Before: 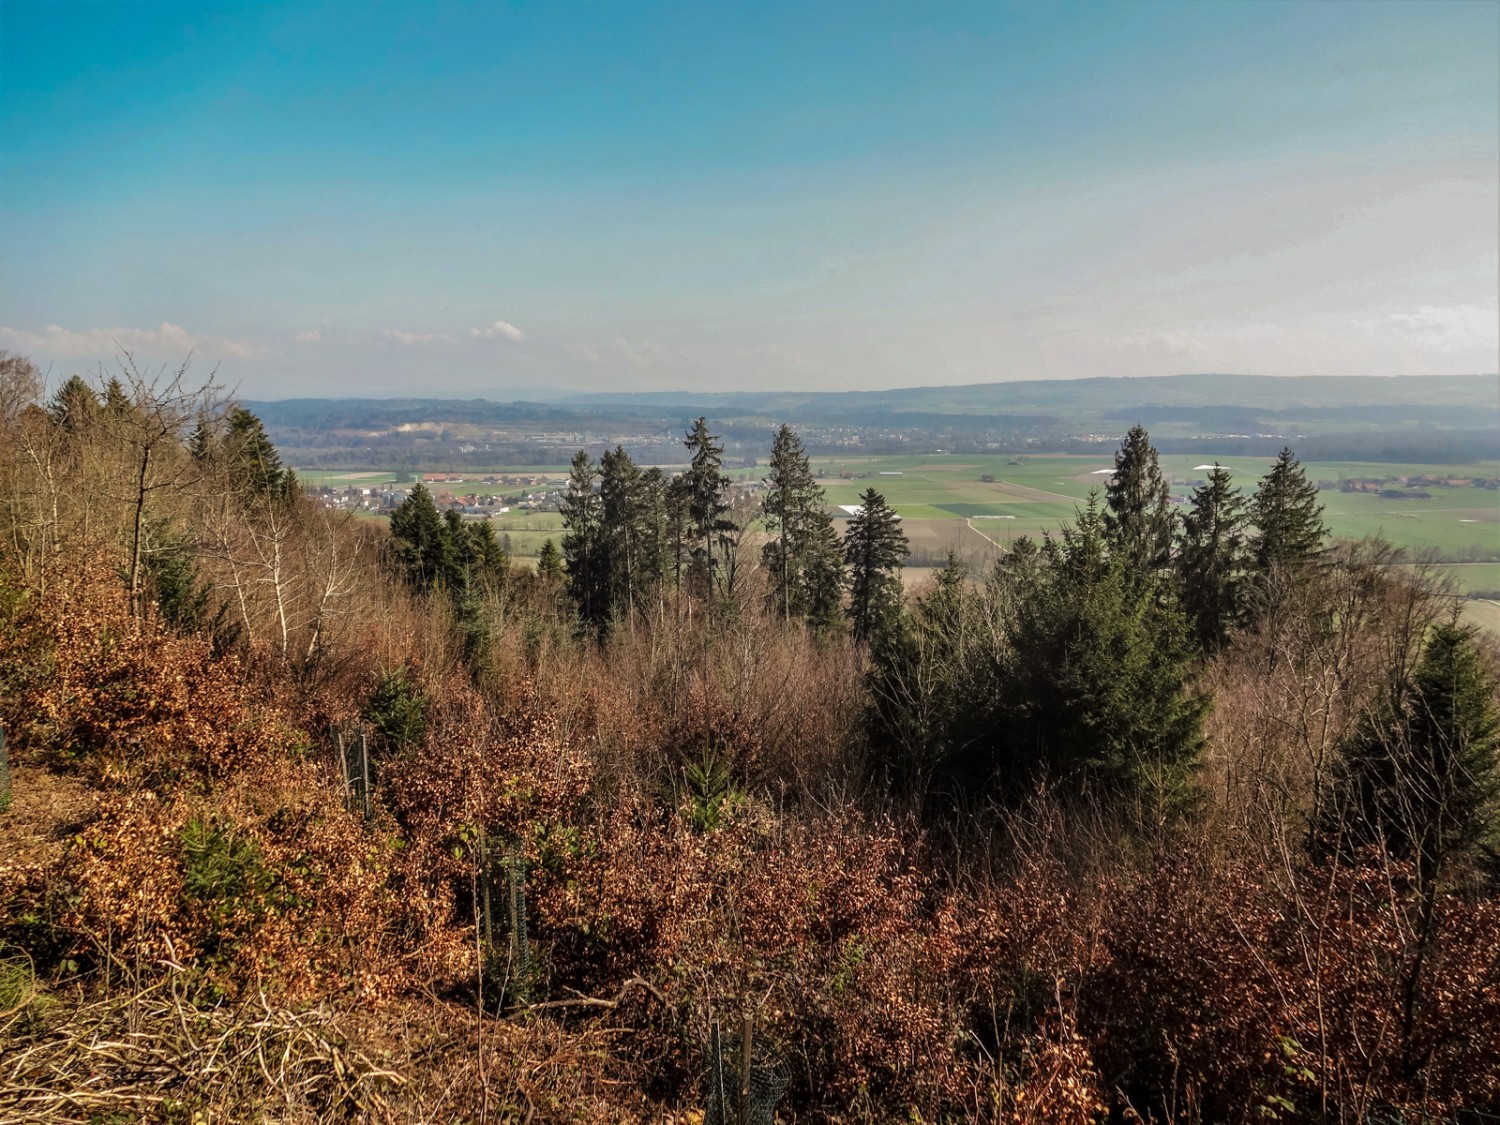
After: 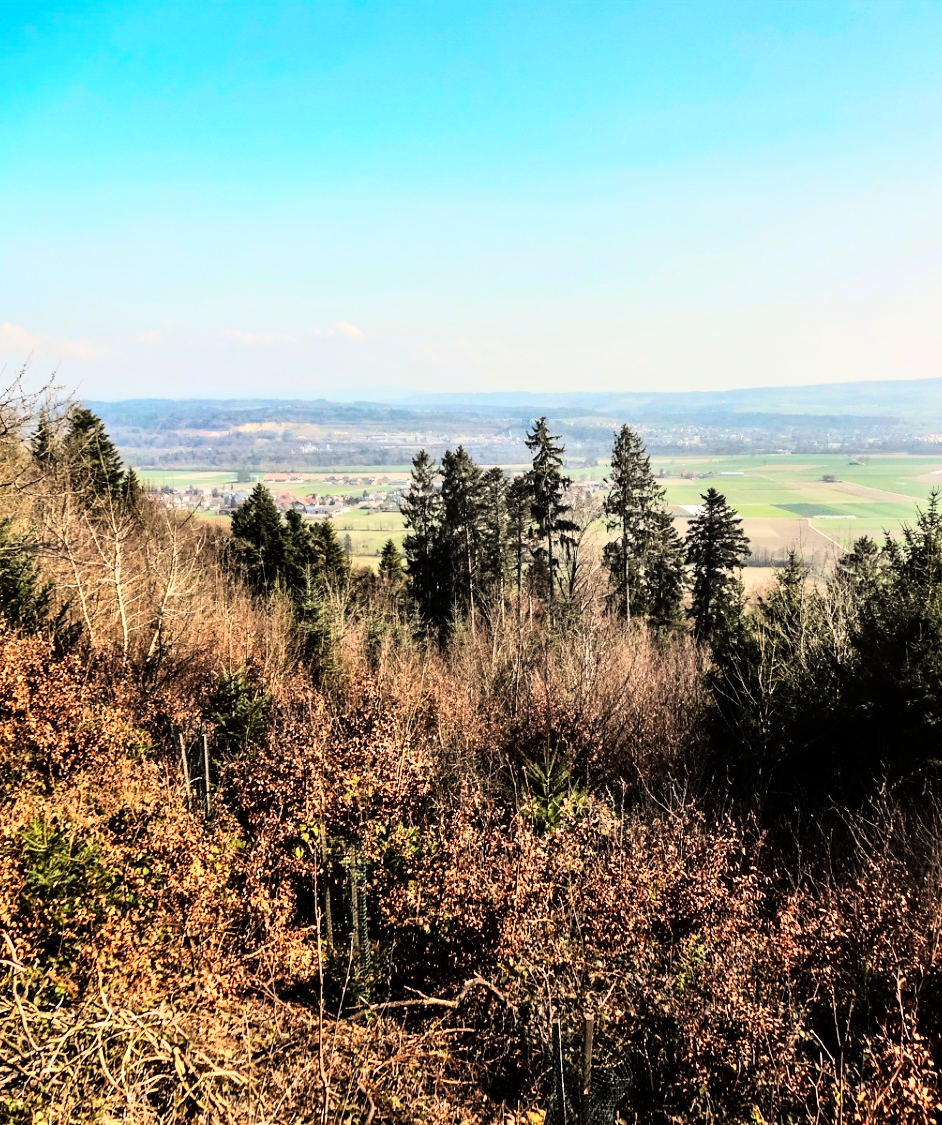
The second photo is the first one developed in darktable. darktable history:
crop: left 10.644%, right 26.528%
rgb curve: curves: ch0 [(0, 0) (0.21, 0.15) (0.24, 0.21) (0.5, 0.75) (0.75, 0.96) (0.89, 0.99) (1, 1)]; ch1 [(0, 0.02) (0.21, 0.13) (0.25, 0.2) (0.5, 0.67) (0.75, 0.9) (0.89, 0.97) (1, 1)]; ch2 [(0, 0.02) (0.21, 0.13) (0.25, 0.2) (0.5, 0.67) (0.75, 0.9) (0.89, 0.97) (1, 1)], compensate middle gray true
